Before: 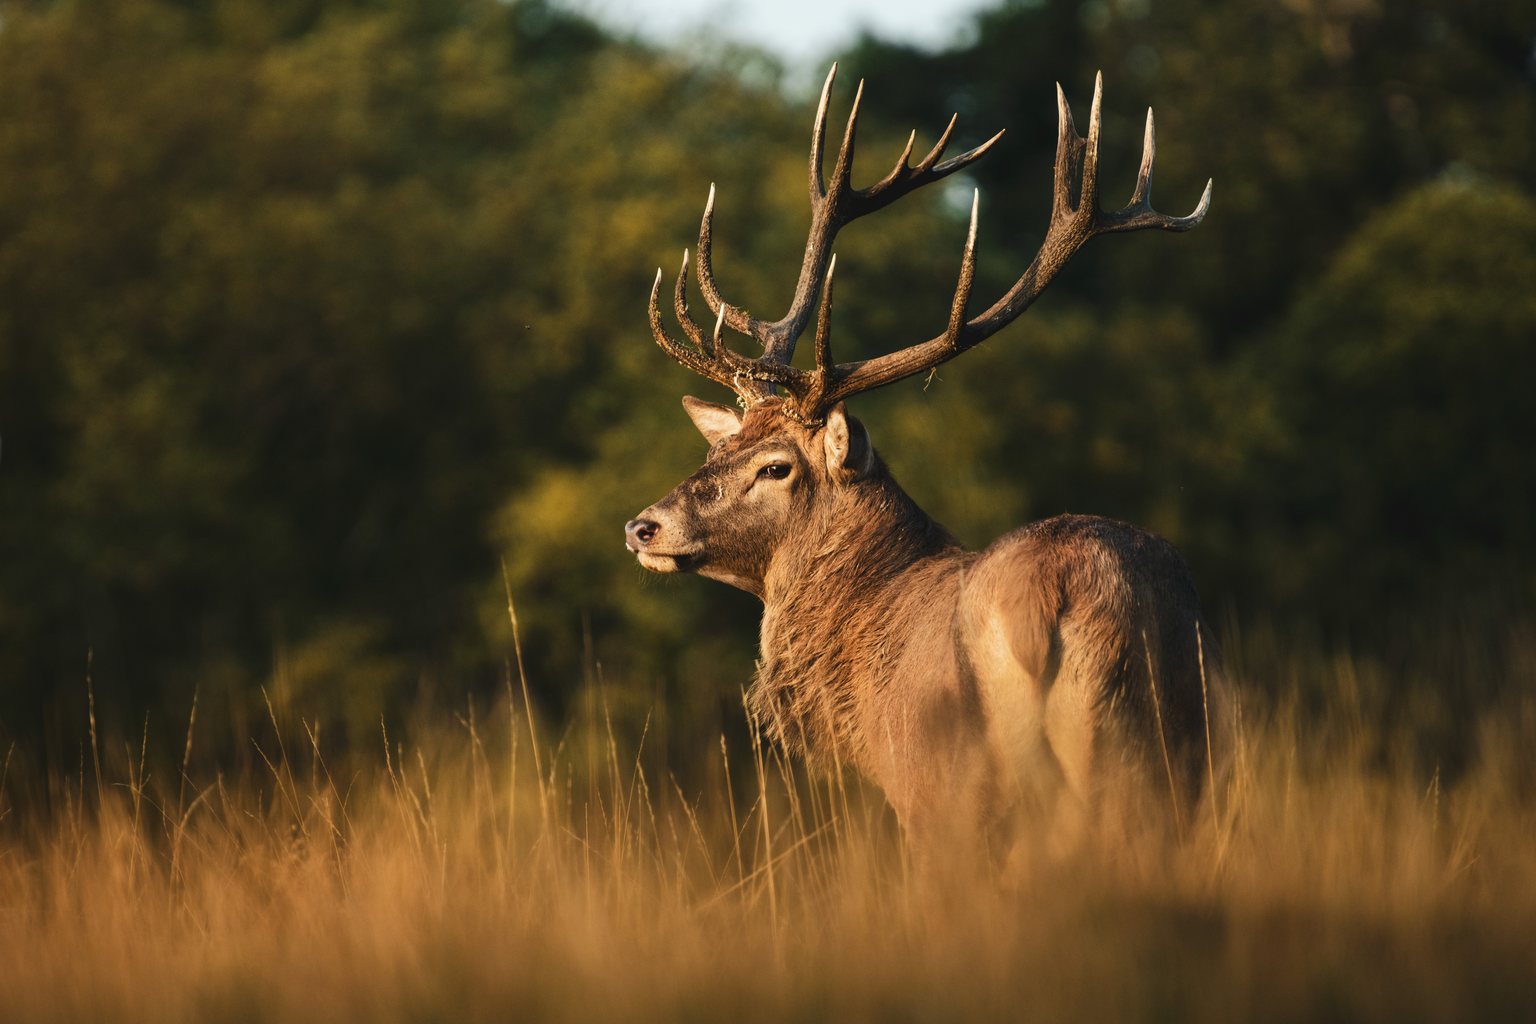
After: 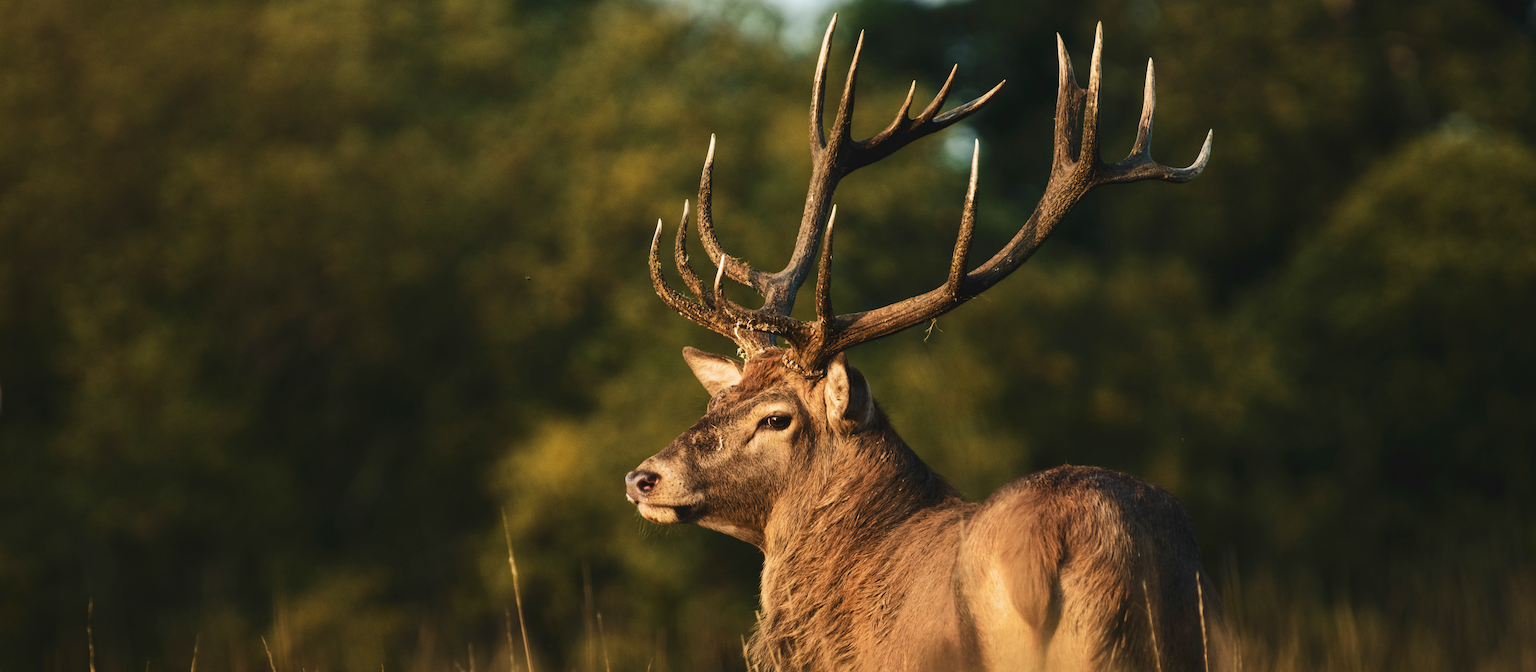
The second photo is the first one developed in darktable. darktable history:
velvia: on, module defaults
tone equalizer: on, module defaults
crop and rotate: top 4.848%, bottom 29.503%
shadows and highlights: radius 331.84, shadows 53.55, highlights -100, compress 94.63%, highlights color adjustment 73.23%, soften with gaussian
